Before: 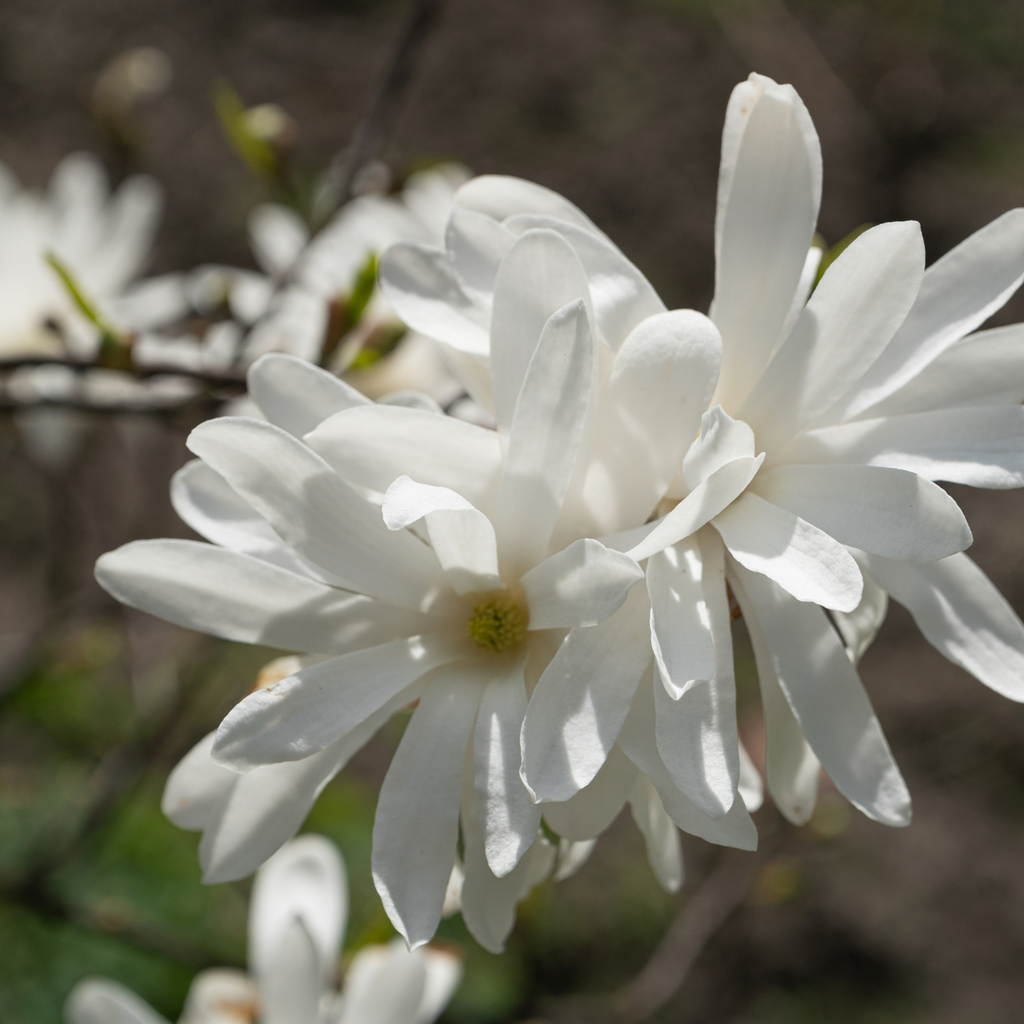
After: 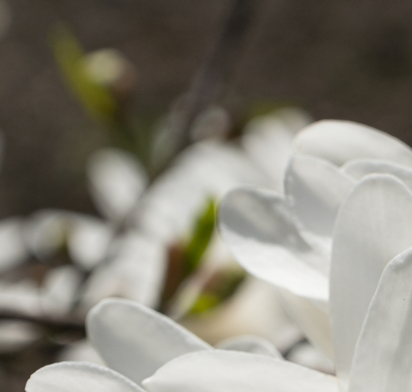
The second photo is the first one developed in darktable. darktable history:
crop: left 15.738%, top 5.43%, right 44.001%, bottom 56.286%
